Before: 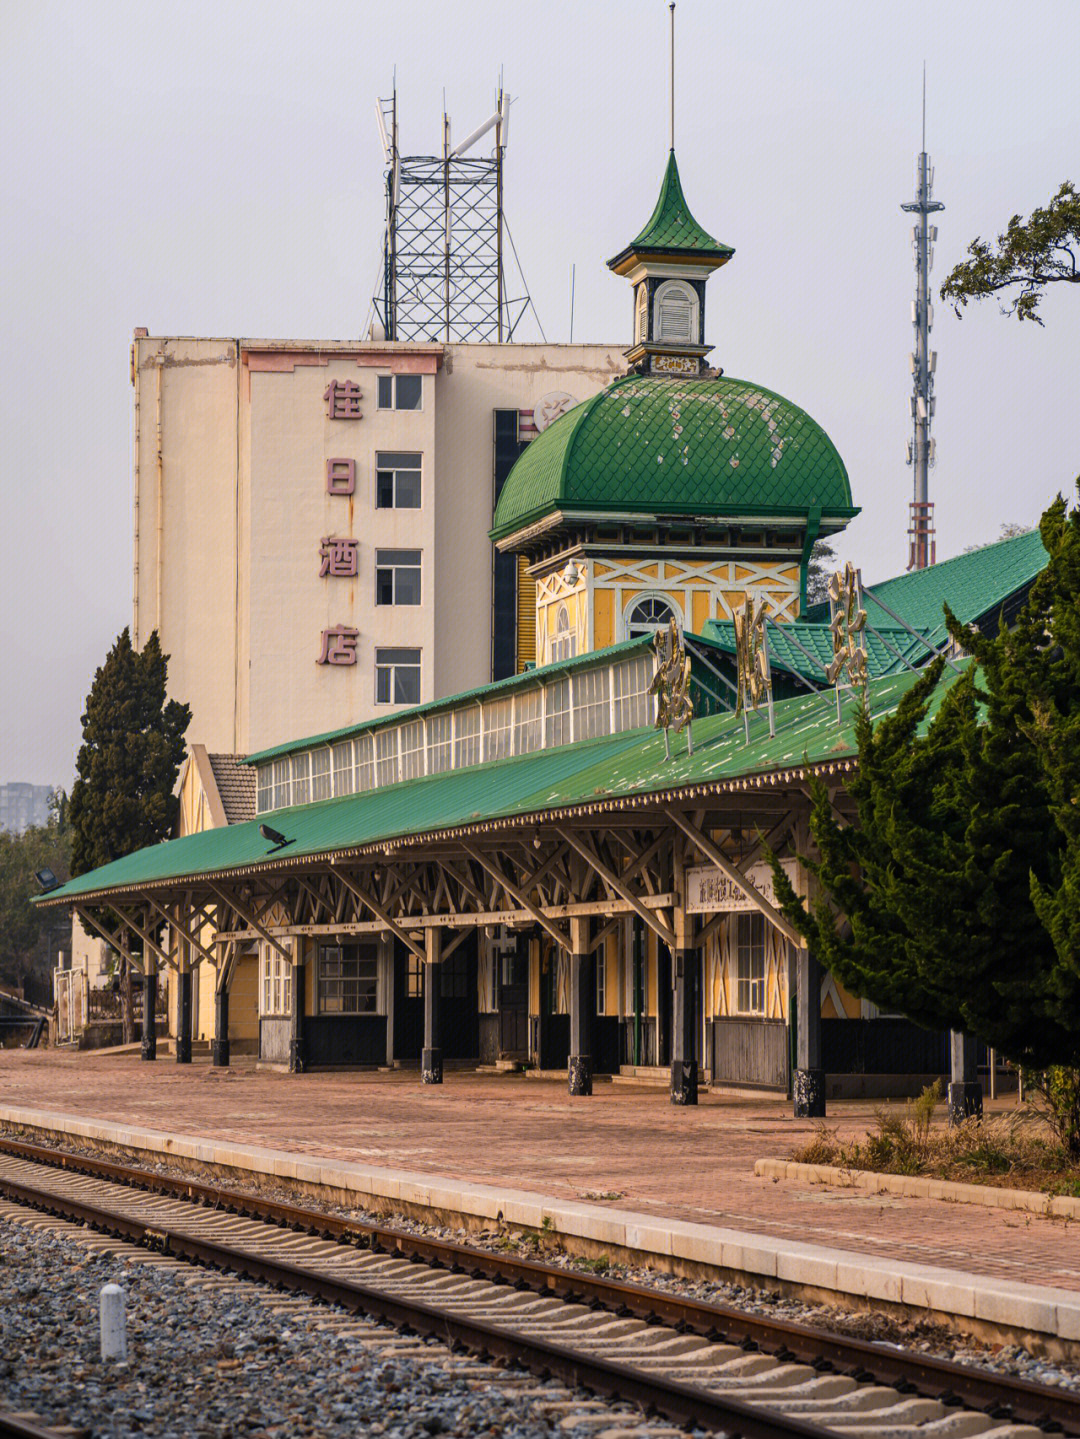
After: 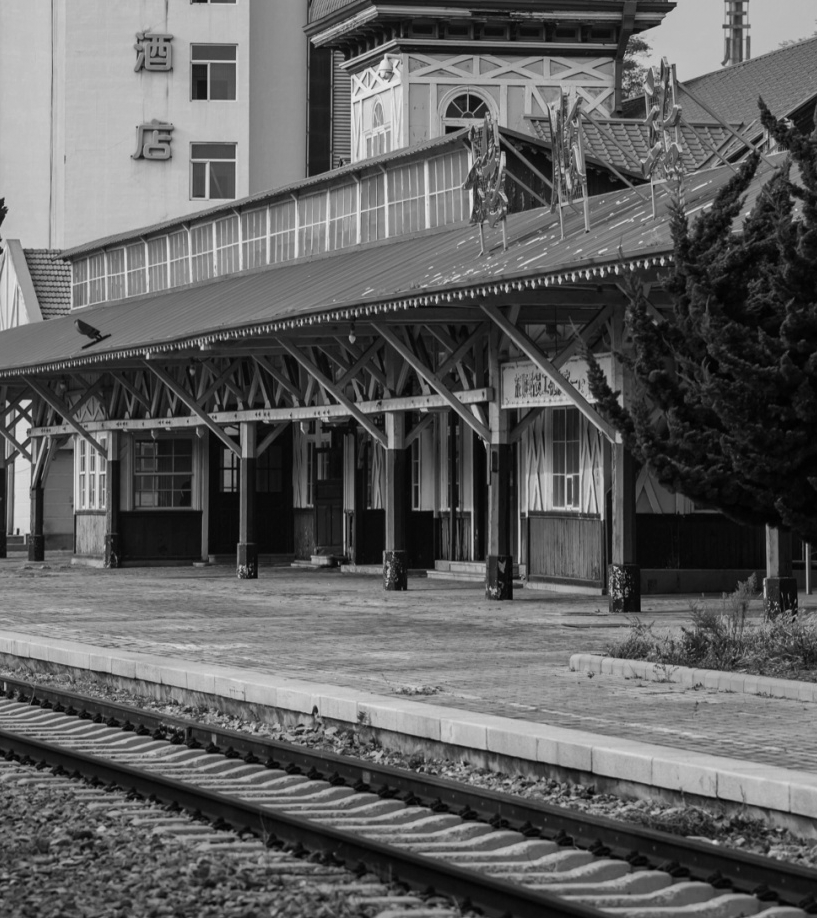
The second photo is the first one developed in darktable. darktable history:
crop and rotate: left 17.299%, top 35.115%, right 7.015%, bottom 1.024%
monochrome: a 26.22, b 42.67, size 0.8
